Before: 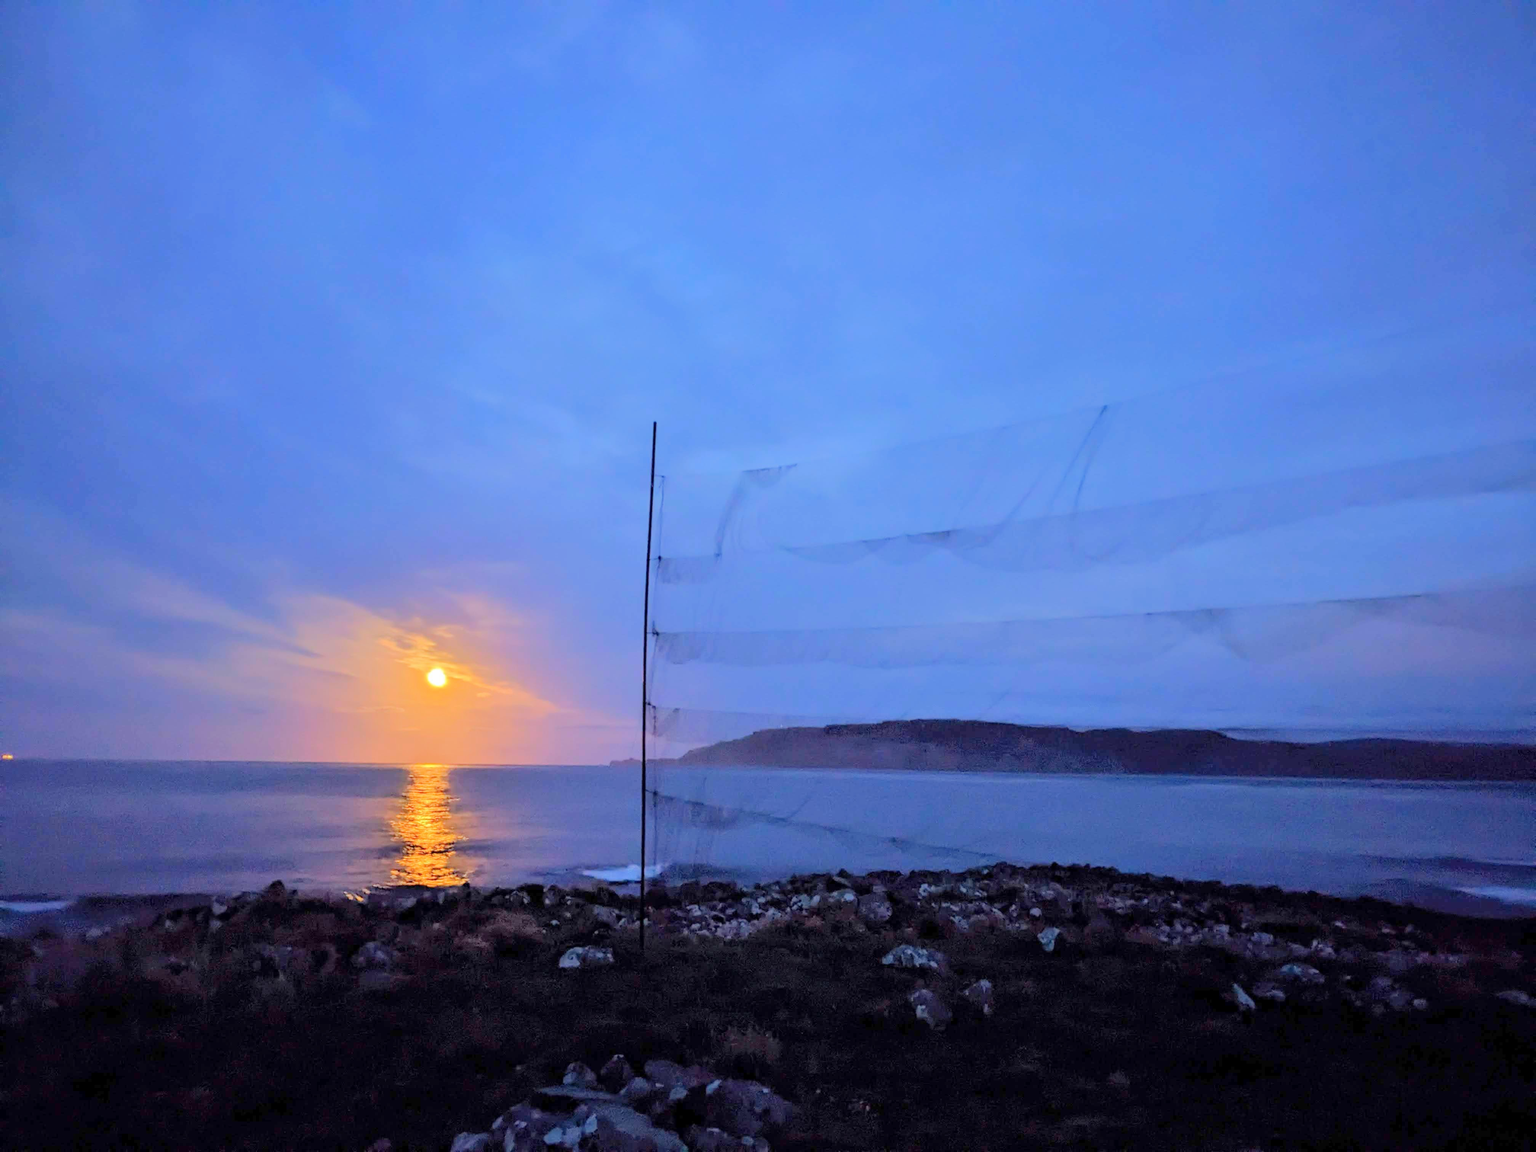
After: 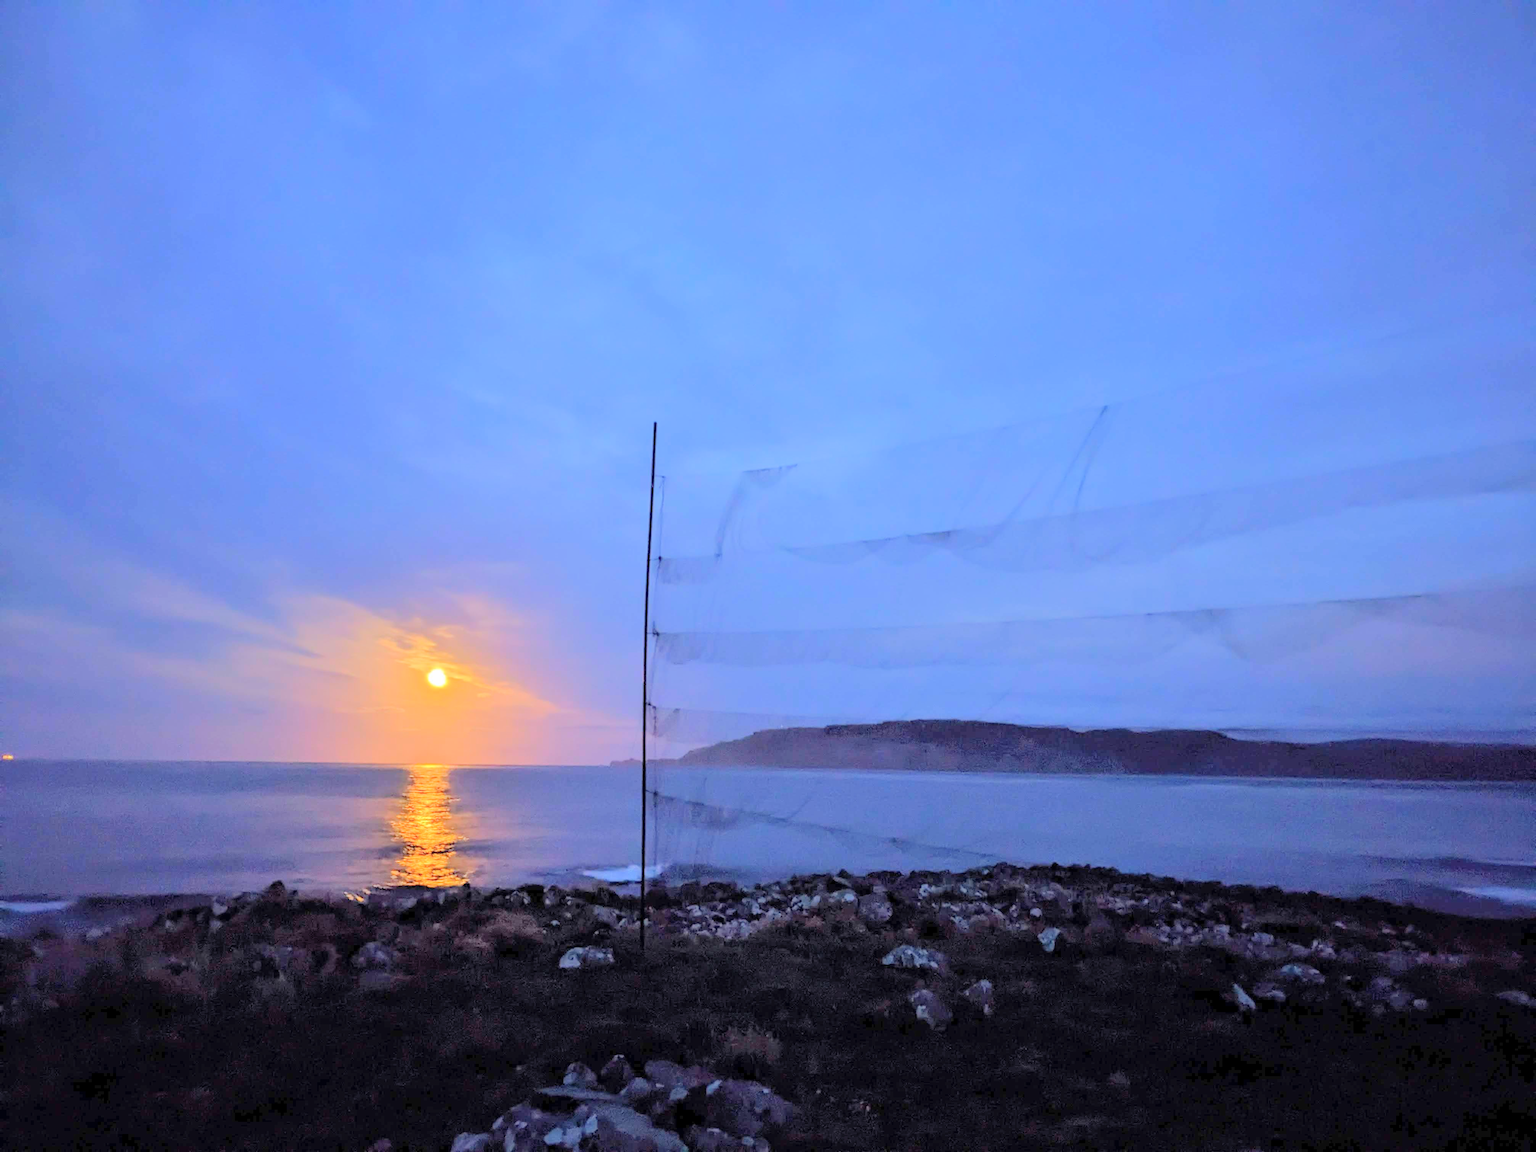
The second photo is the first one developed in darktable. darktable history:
contrast brightness saturation: brightness 0.123
